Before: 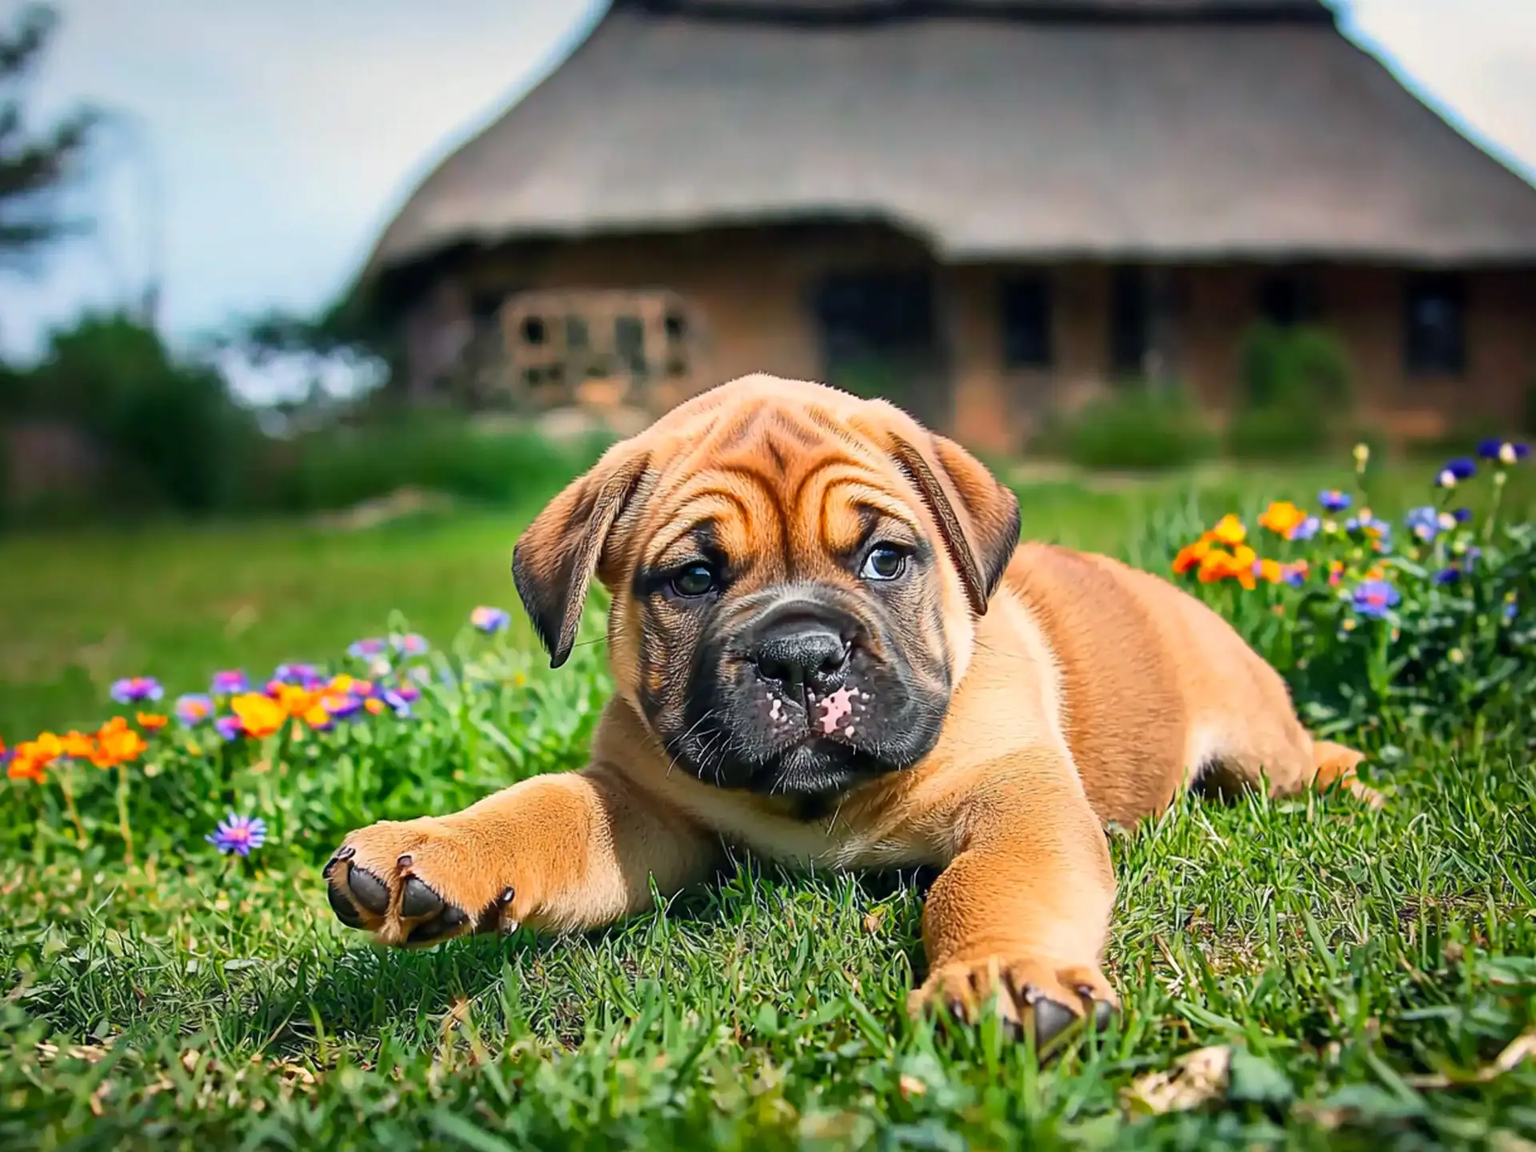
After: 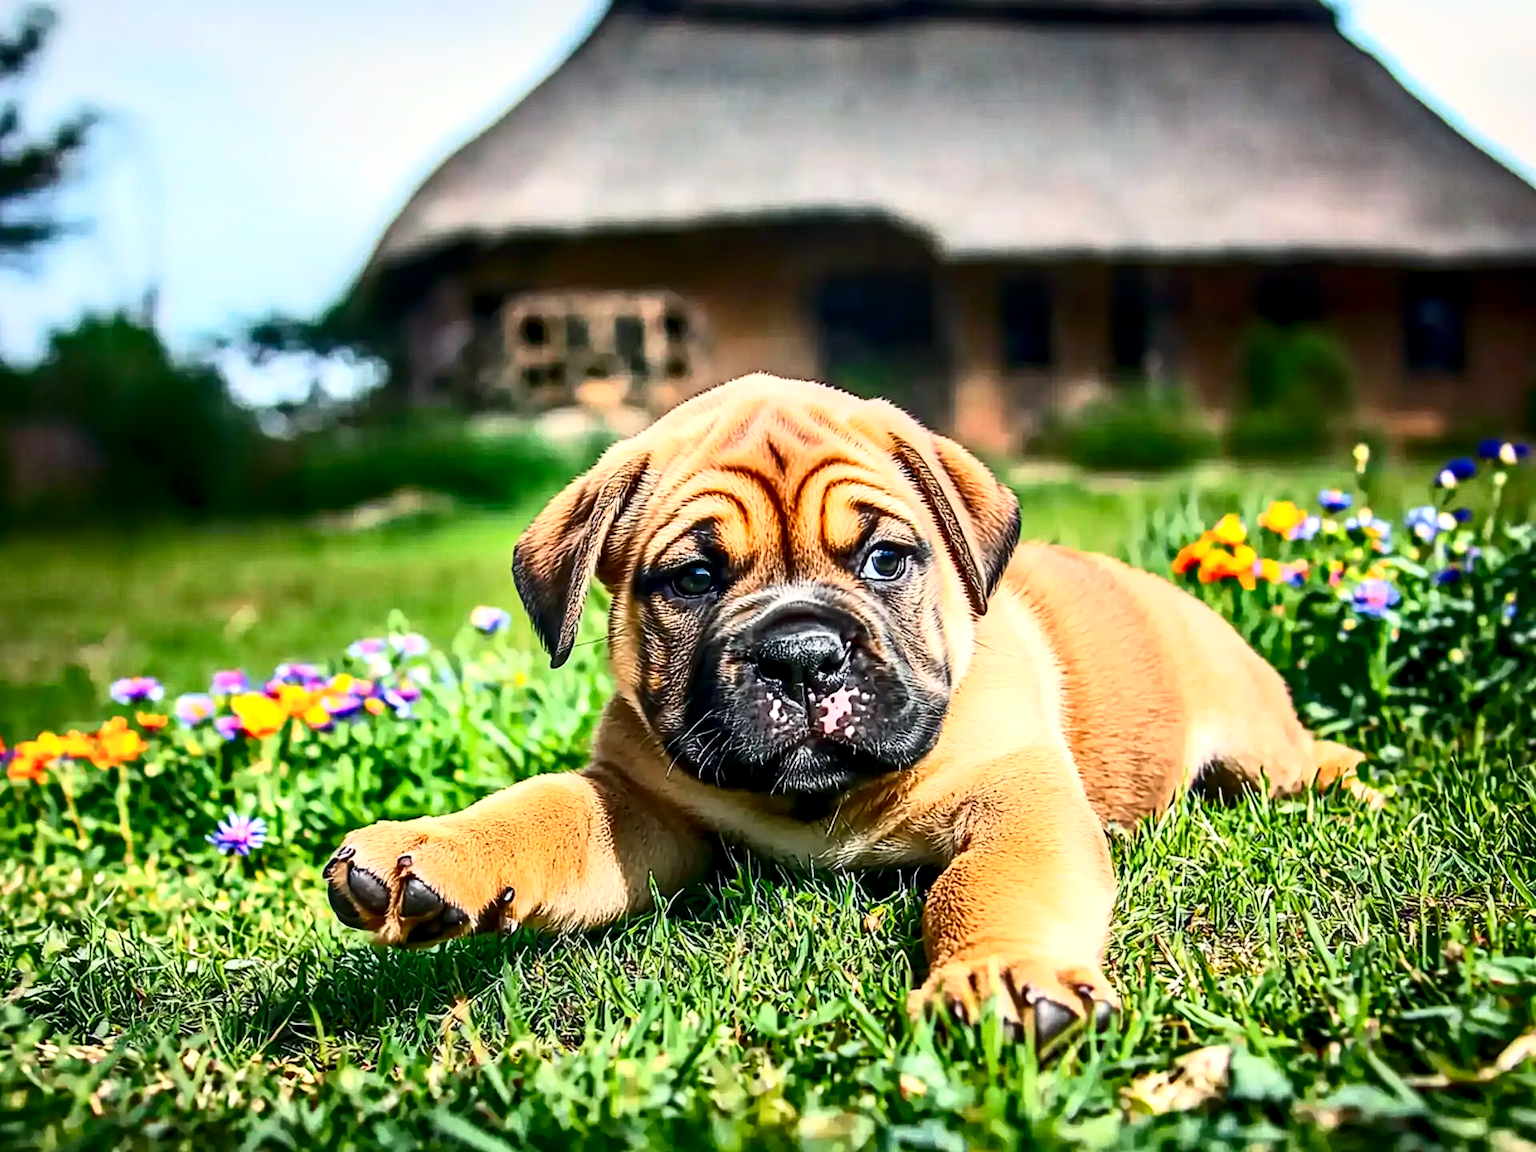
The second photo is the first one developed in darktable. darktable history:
contrast brightness saturation: contrast 0.404, brightness 0.107, saturation 0.208
local contrast: highlights 59%, detail 145%
